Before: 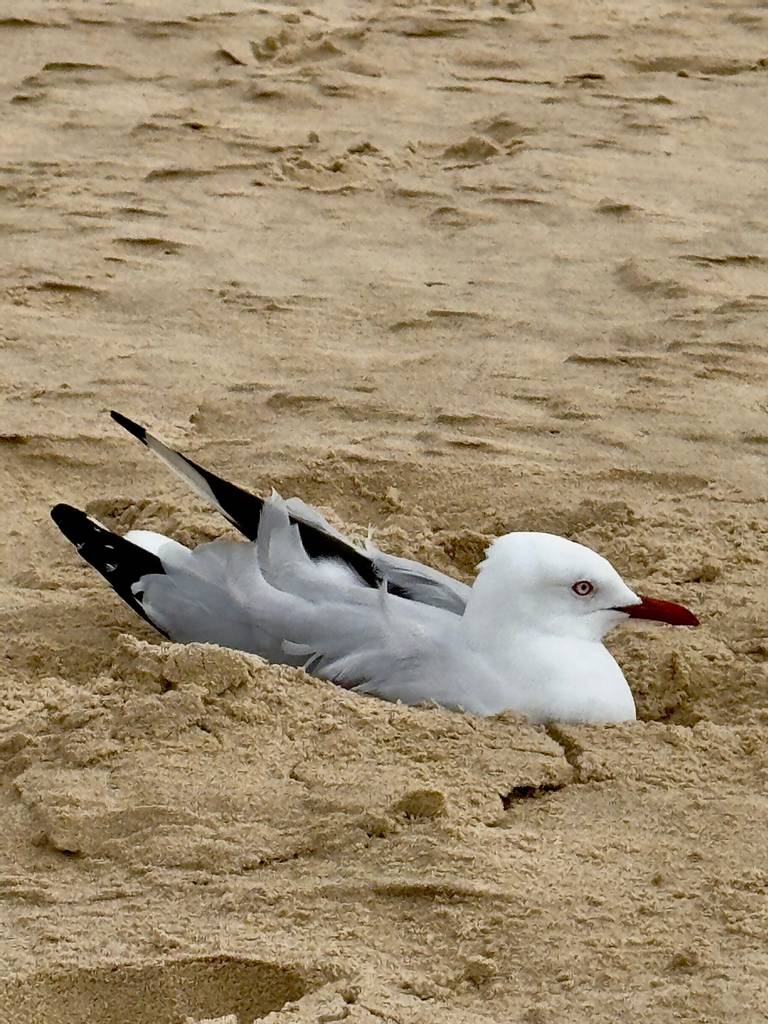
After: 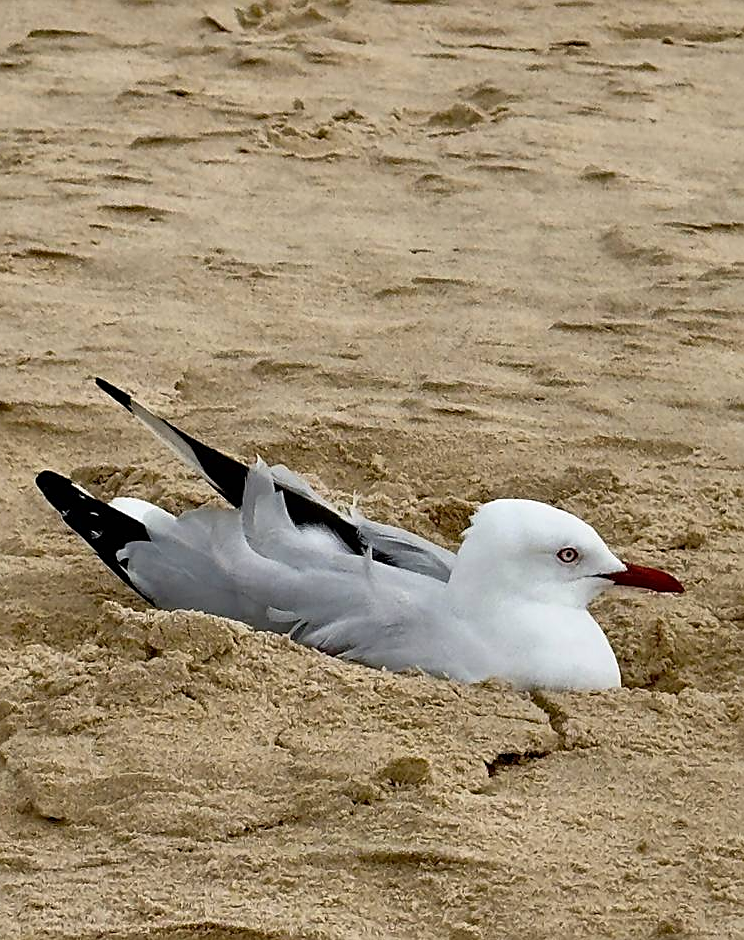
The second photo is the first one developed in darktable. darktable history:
tone equalizer: on, module defaults
crop: left 1.964%, top 3.251%, right 1.122%, bottom 4.933%
sharpen: on, module defaults
